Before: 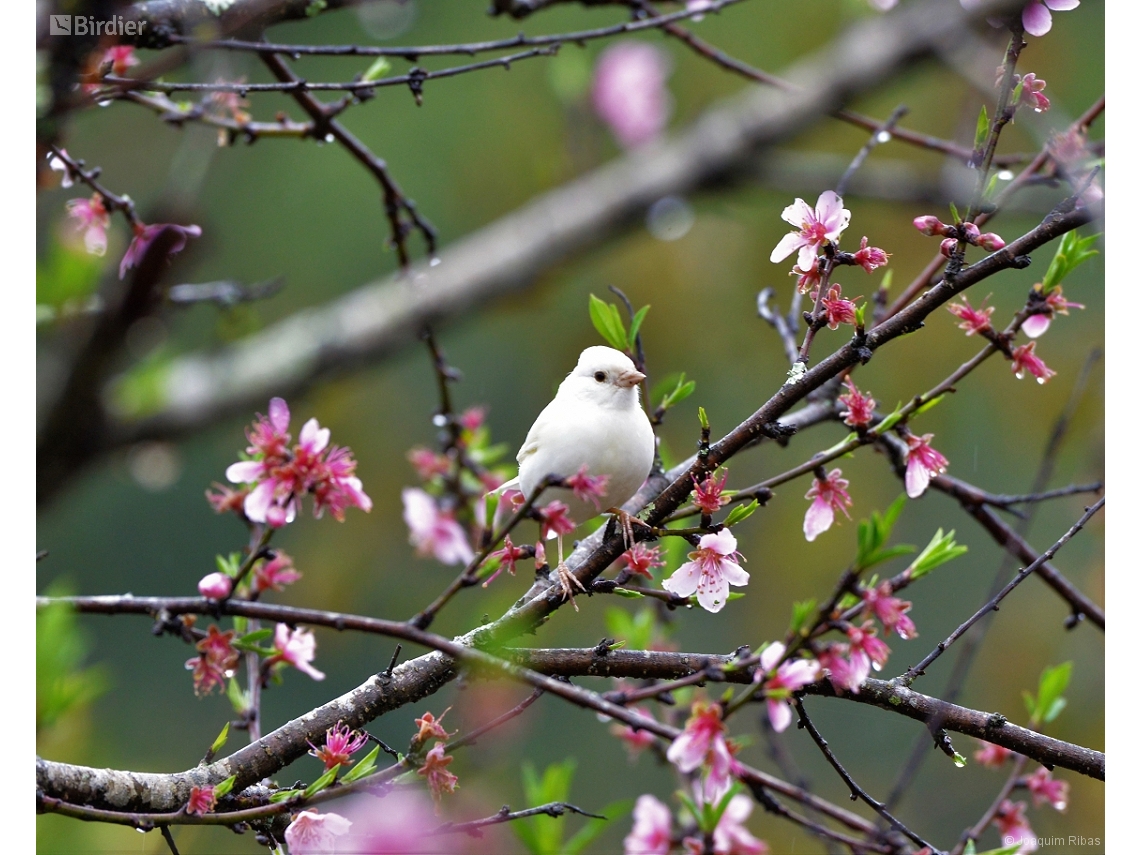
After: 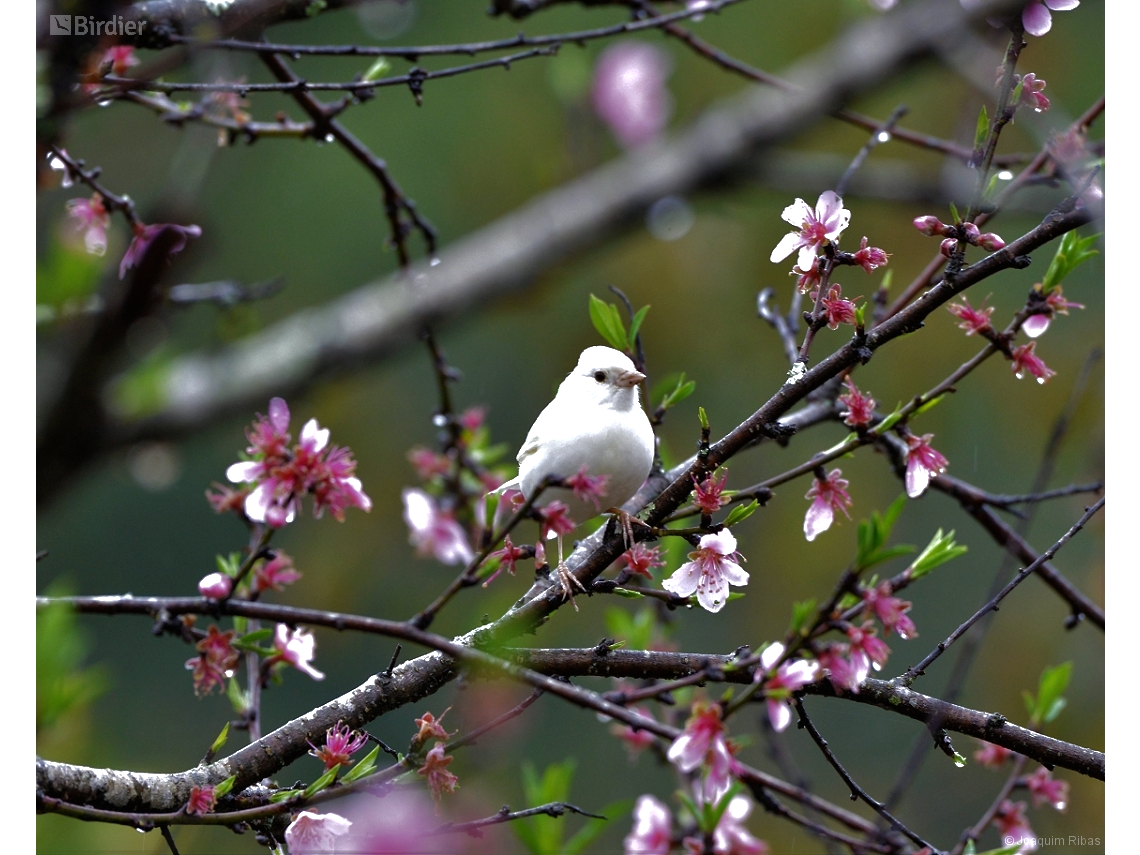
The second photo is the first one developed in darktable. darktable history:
base curve: curves: ch0 [(0, 0) (0.841, 0.609) (1, 1)]
tone equalizer: -8 EV -0.417 EV, -7 EV -0.389 EV, -6 EV -0.333 EV, -5 EV -0.222 EV, -3 EV 0.222 EV, -2 EV 0.333 EV, -1 EV 0.389 EV, +0 EV 0.417 EV, edges refinement/feathering 500, mask exposure compensation -1.57 EV, preserve details no
white balance: red 0.983, blue 1.036
